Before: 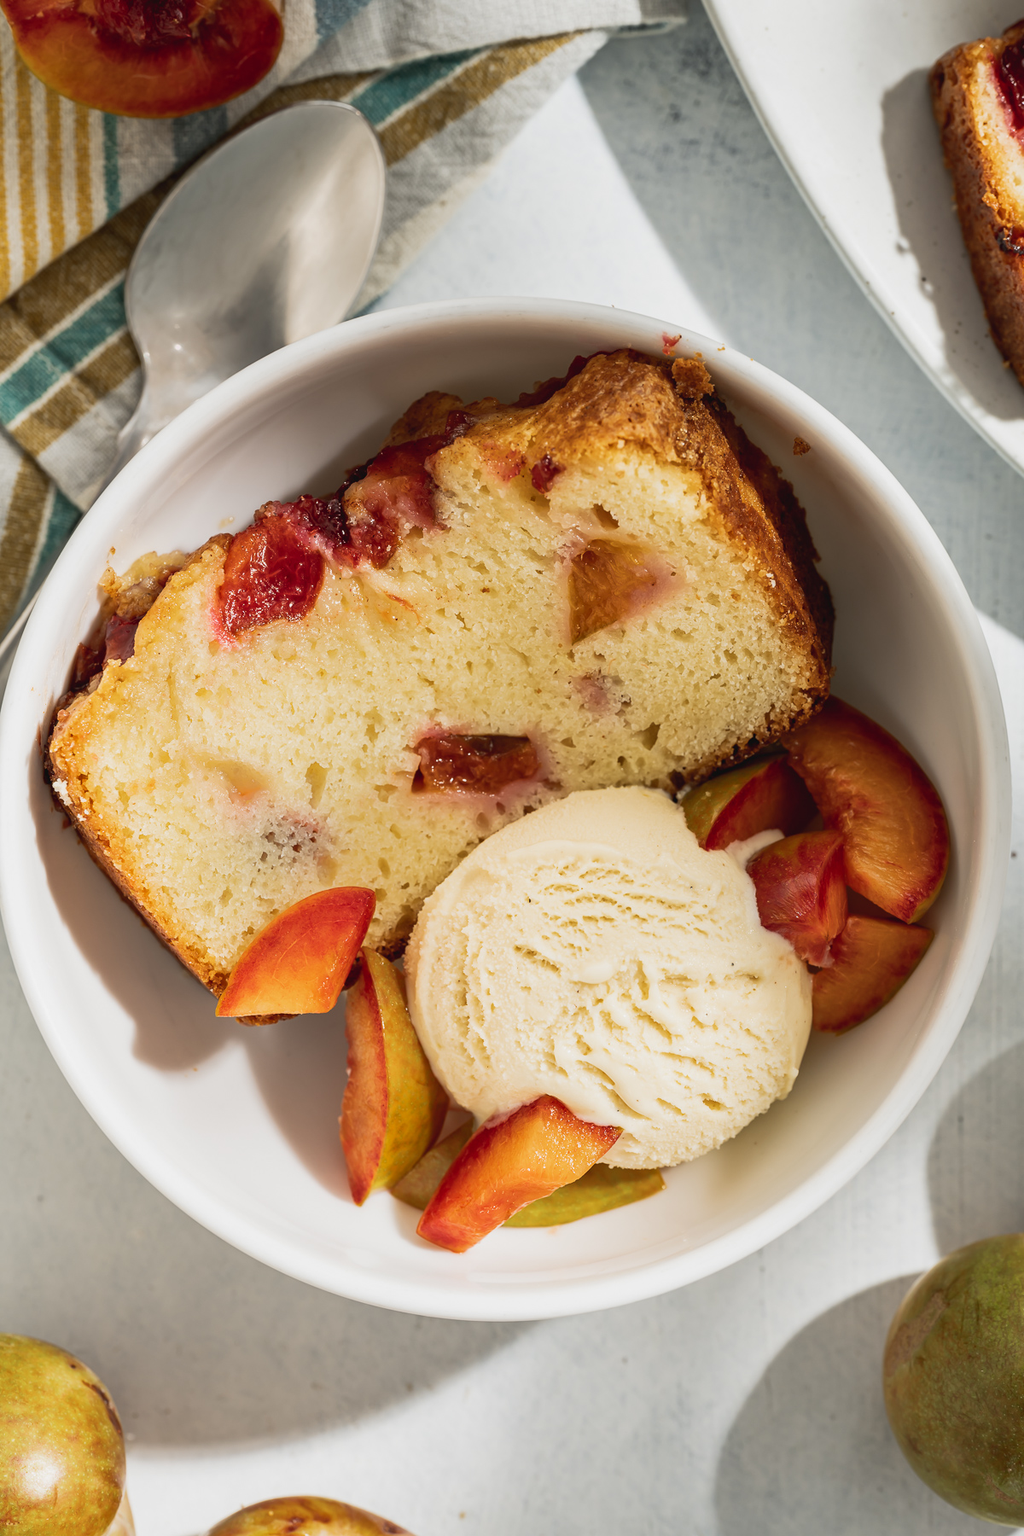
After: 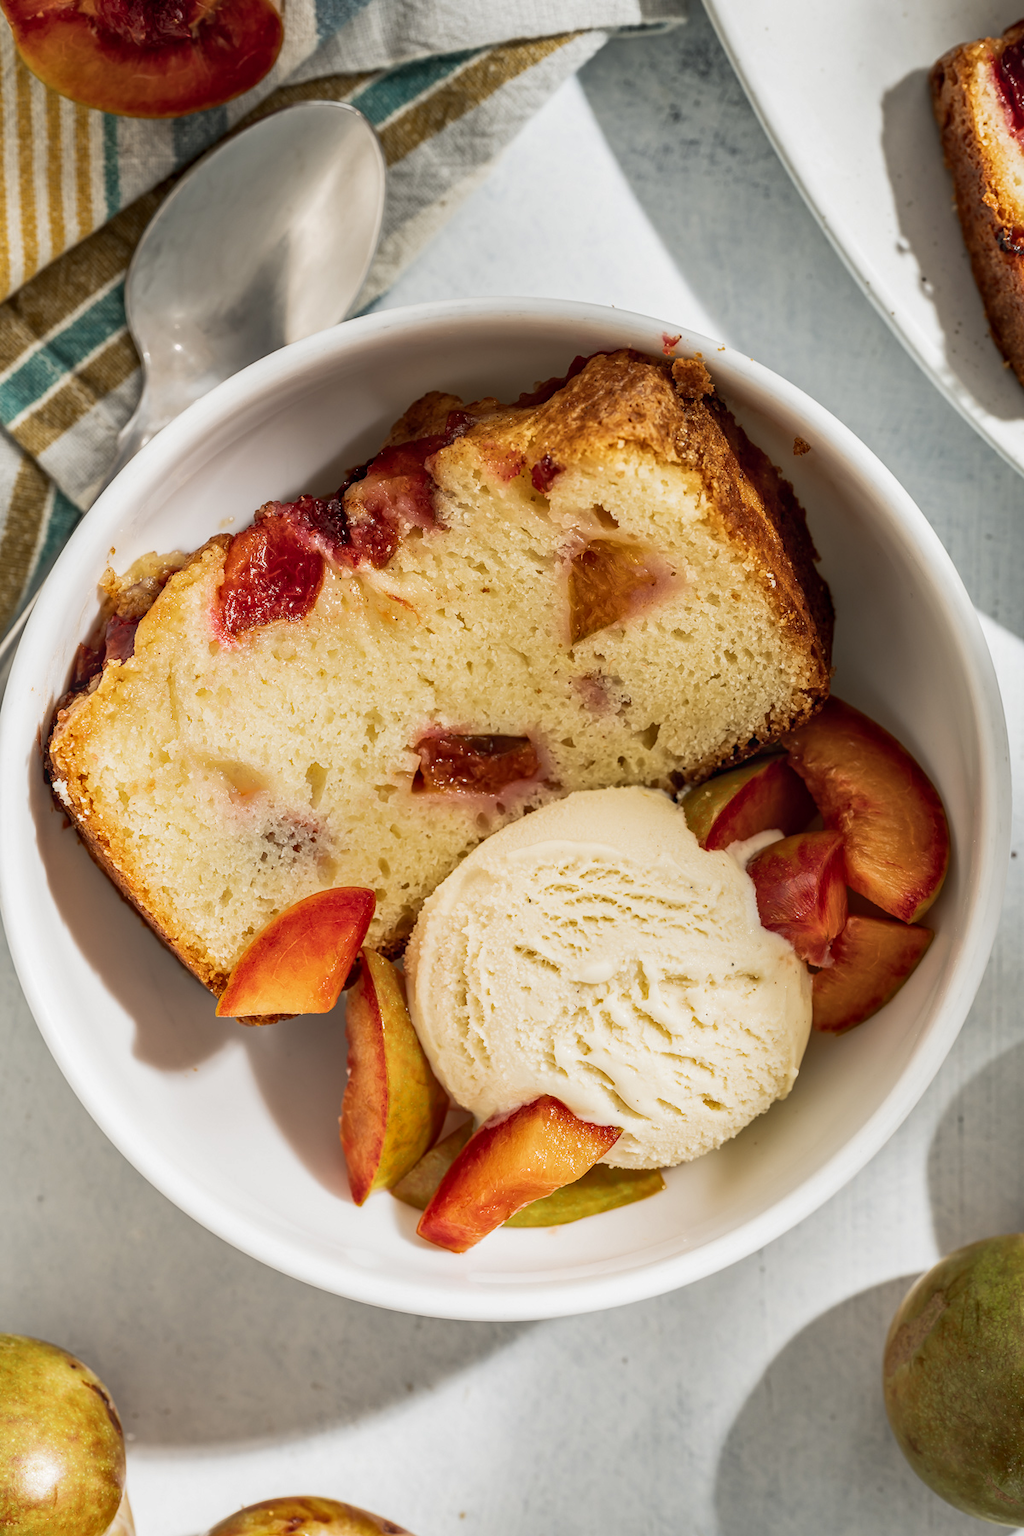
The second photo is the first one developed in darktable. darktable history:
exposure: exposure -0.017 EV, compensate exposure bias true, compensate highlight preservation false
shadows and highlights: shadows 37.13, highlights -27.49, highlights color adjustment 46.38%, soften with gaussian
local contrast: on, module defaults
